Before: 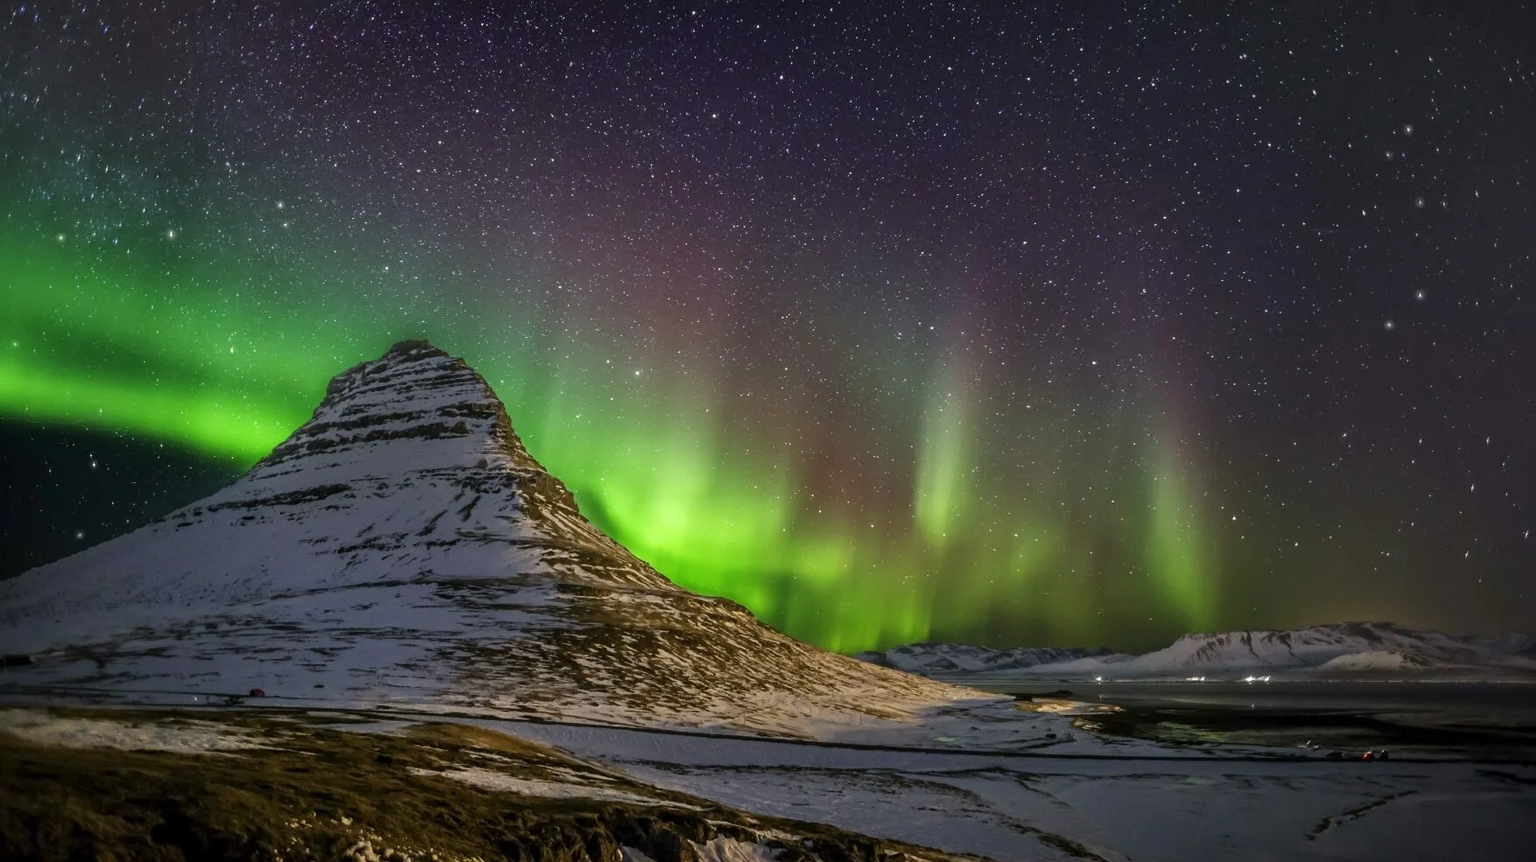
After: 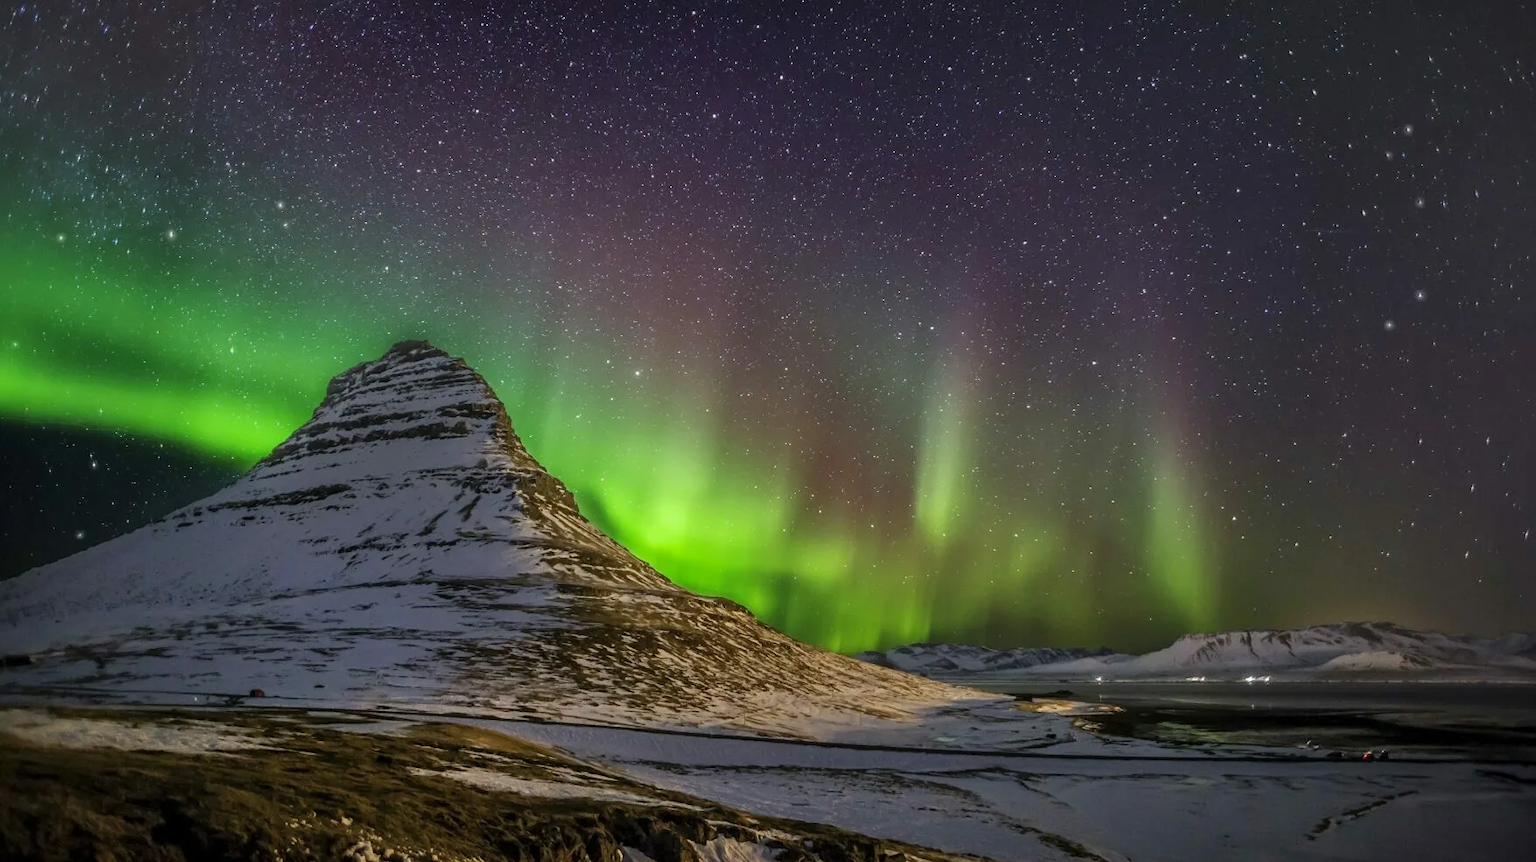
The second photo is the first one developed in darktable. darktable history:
shadows and highlights: shadows 29.83
